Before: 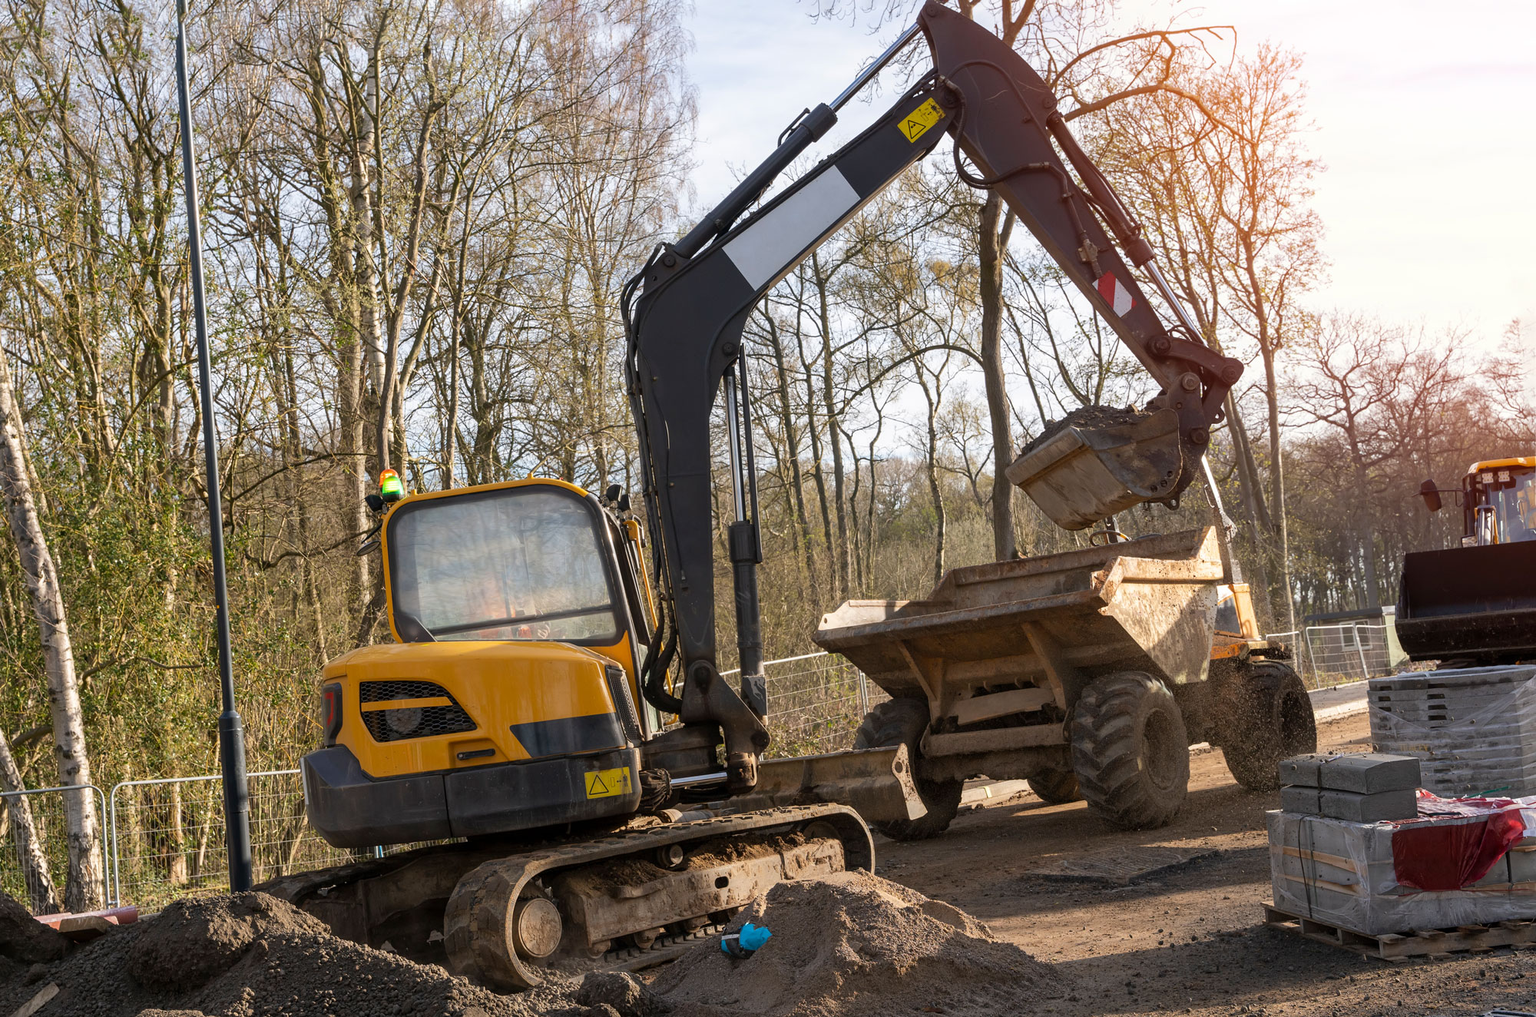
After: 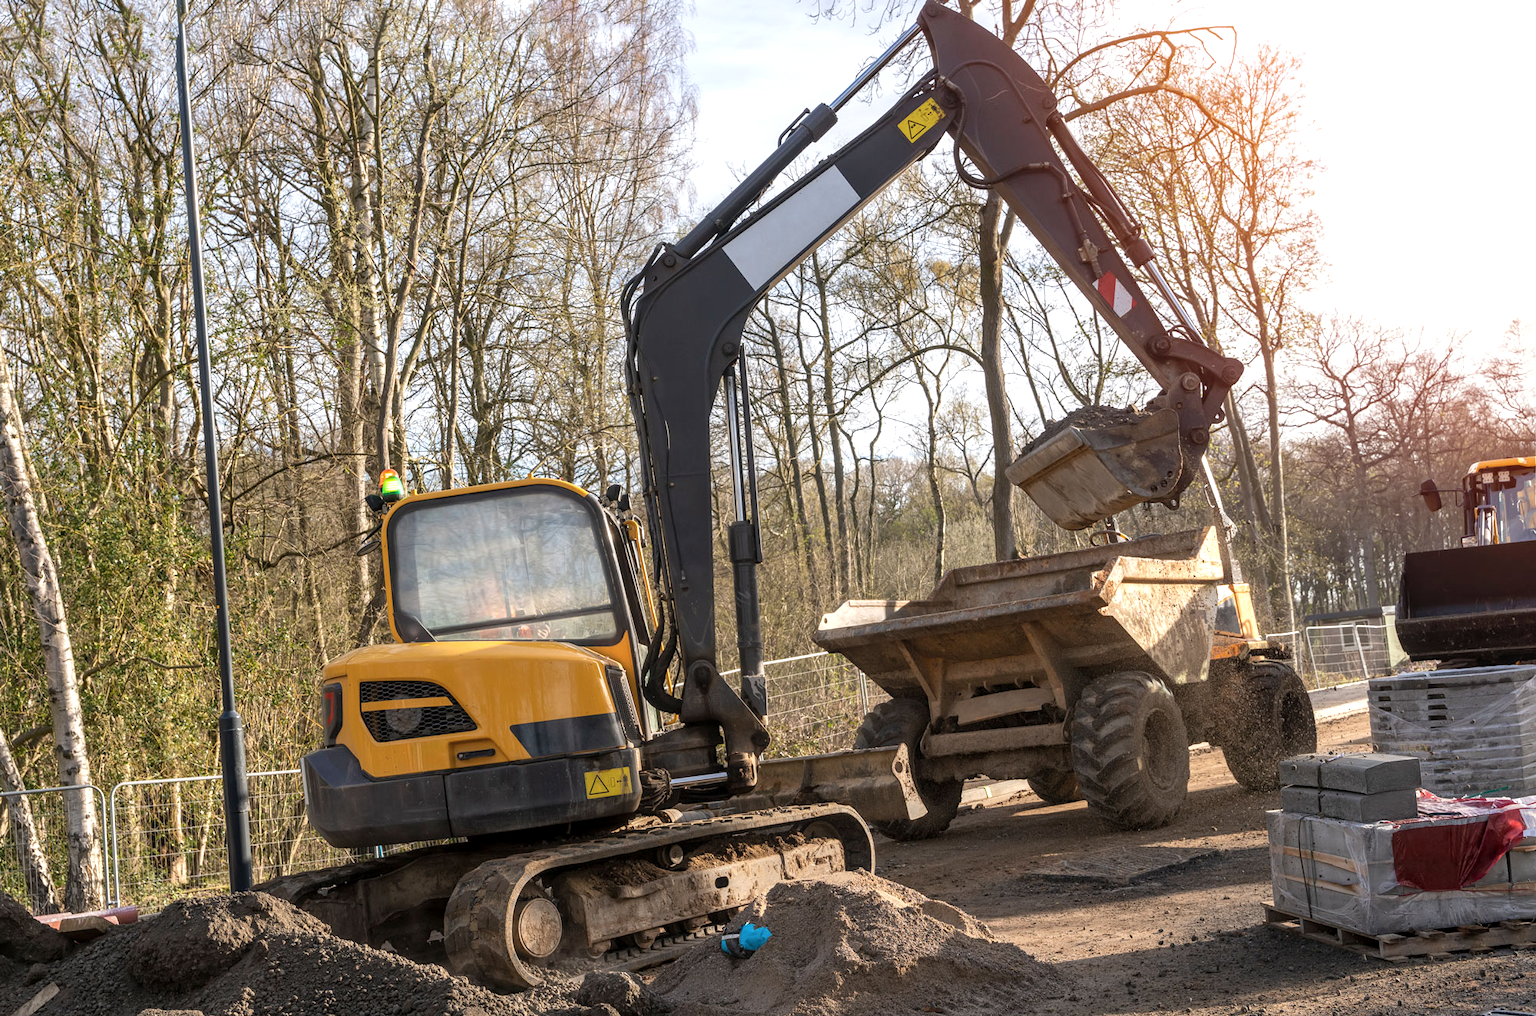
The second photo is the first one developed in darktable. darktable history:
color zones: curves: ch0 [(0, 0.5) (0.143, 0.52) (0.286, 0.5) (0.429, 0.5) (0.571, 0.5) (0.714, 0.5) (0.857, 0.5) (1, 0.5)]; ch1 [(0, 0.489) (0.155, 0.45) (0.286, 0.466) (0.429, 0.5) (0.571, 0.5) (0.714, 0.5) (0.857, 0.5) (1, 0.489)]
local contrast: detail 116%
exposure: exposure 0.298 EV, compensate highlight preservation false
